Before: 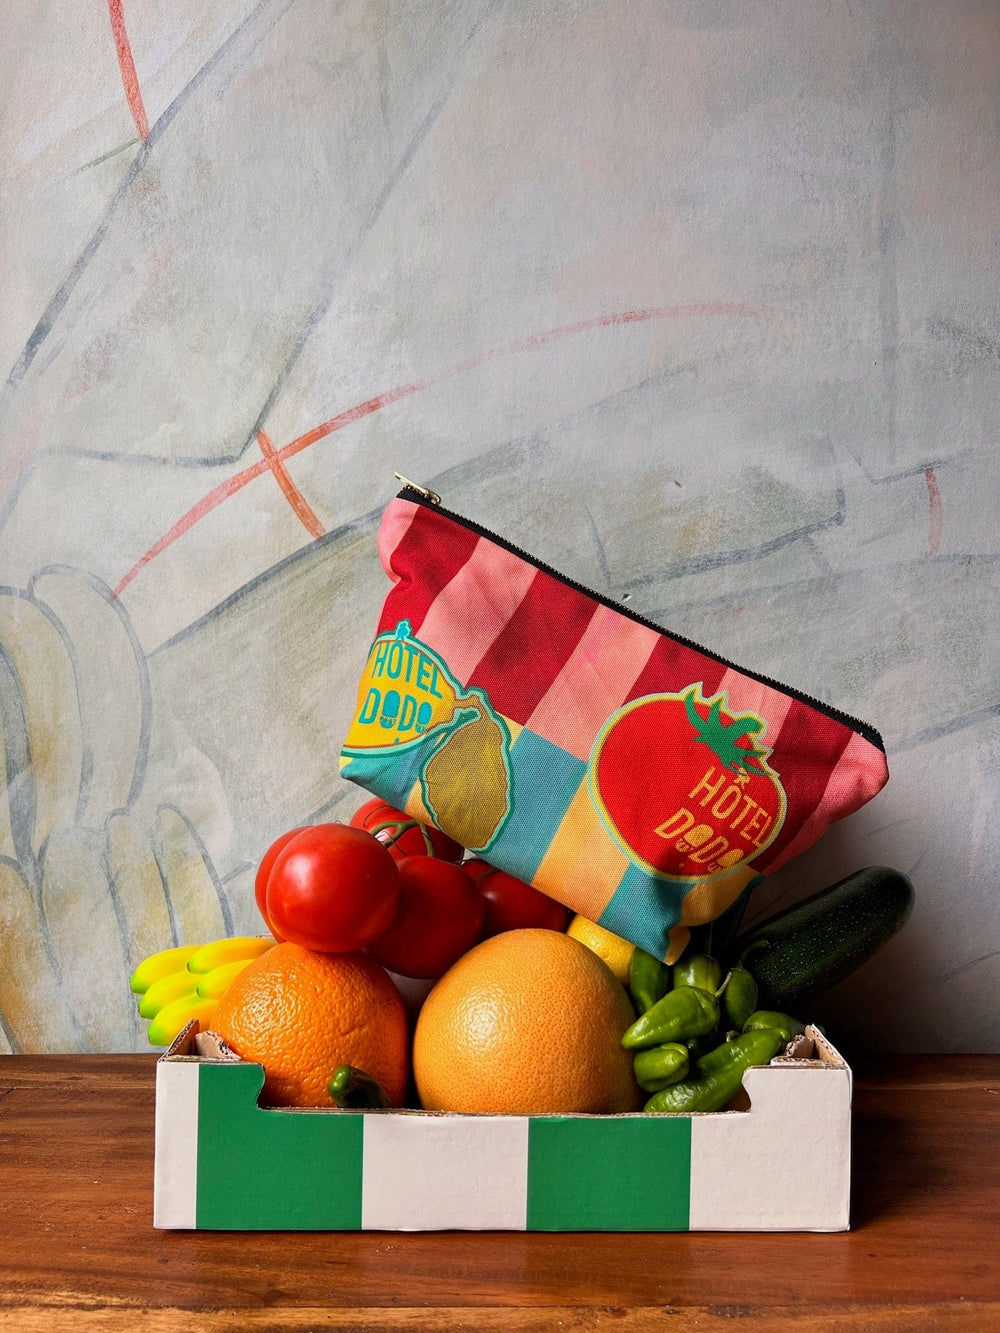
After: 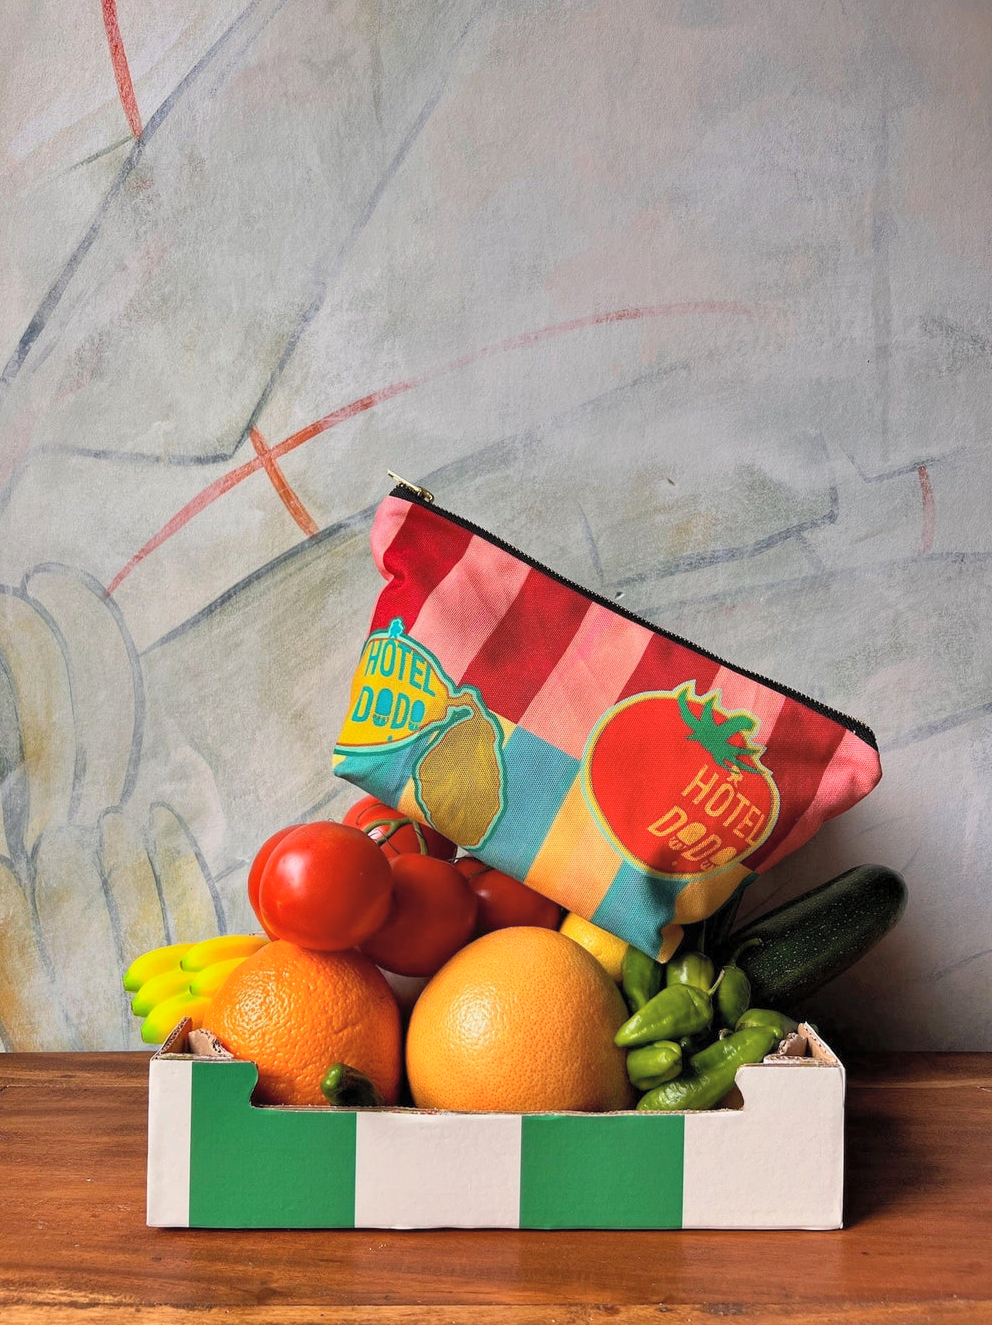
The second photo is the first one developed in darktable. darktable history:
local contrast: mode bilateral grid, contrast 19, coarseness 50, detail 101%, midtone range 0.2
shadows and highlights: shadows 39.5, highlights -52.01, low approximation 0.01, soften with gaussian
contrast brightness saturation: brightness 0.154
crop and rotate: left 0.753%, top 0.172%, bottom 0.412%
